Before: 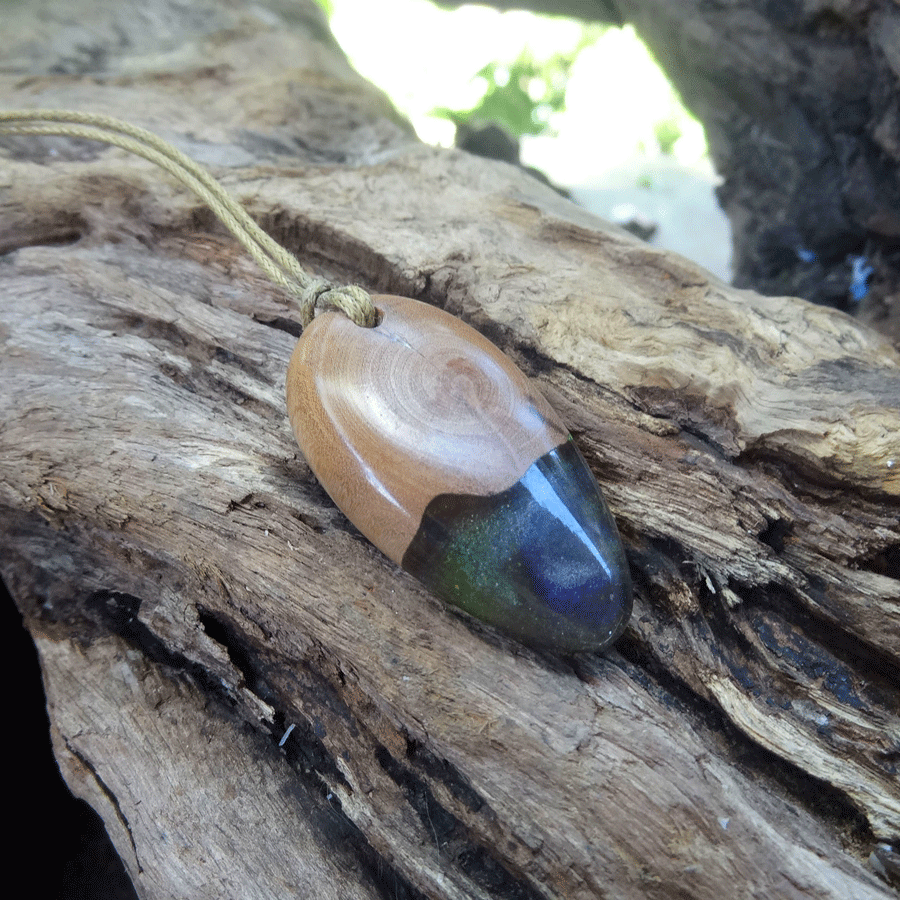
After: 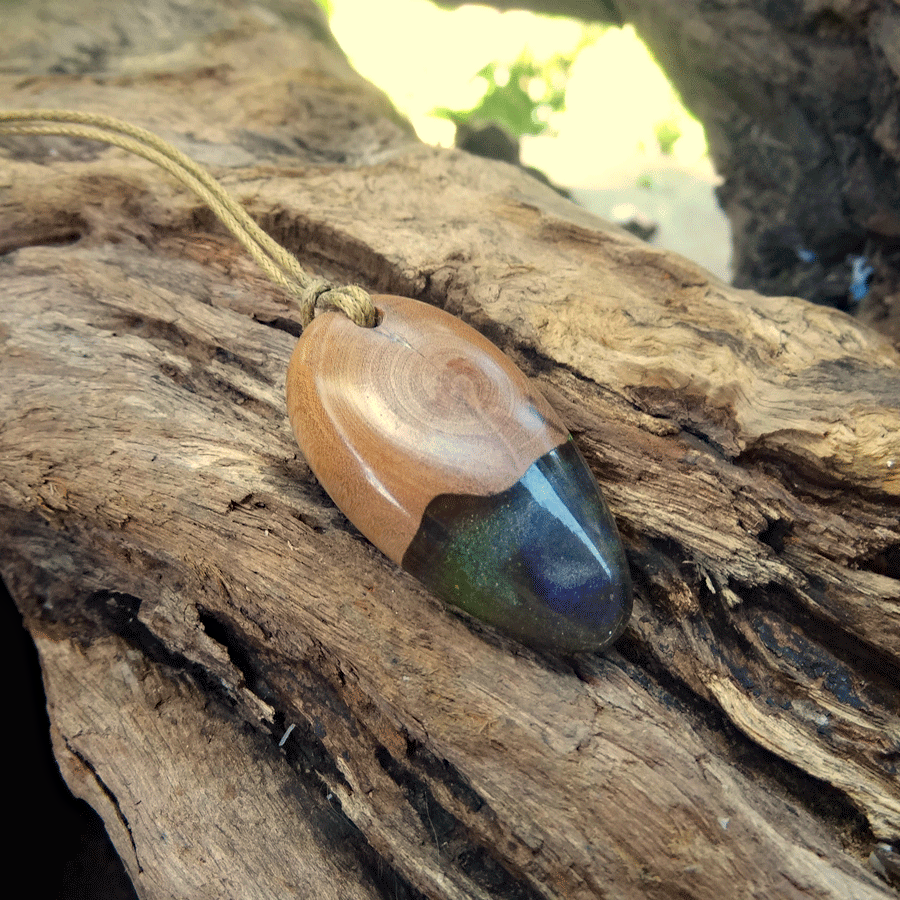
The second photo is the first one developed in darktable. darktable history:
haze removal: compatibility mode true, adaptive false
tone equalizer: on, module defaults
white balance: red 1.123, blue 0.83
